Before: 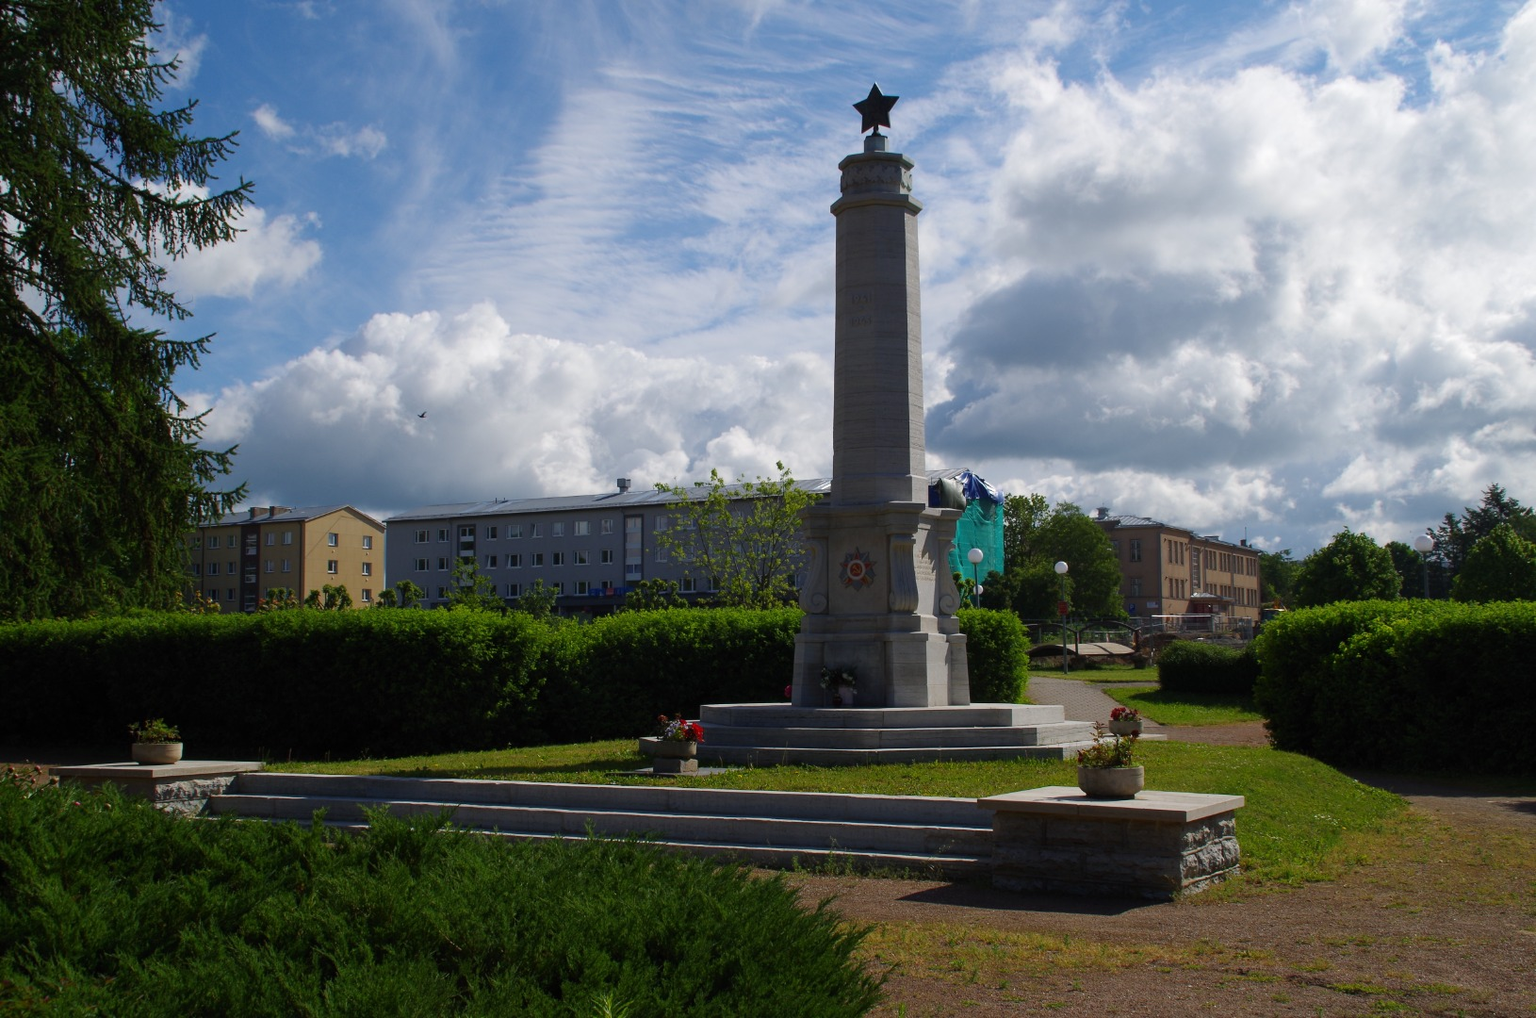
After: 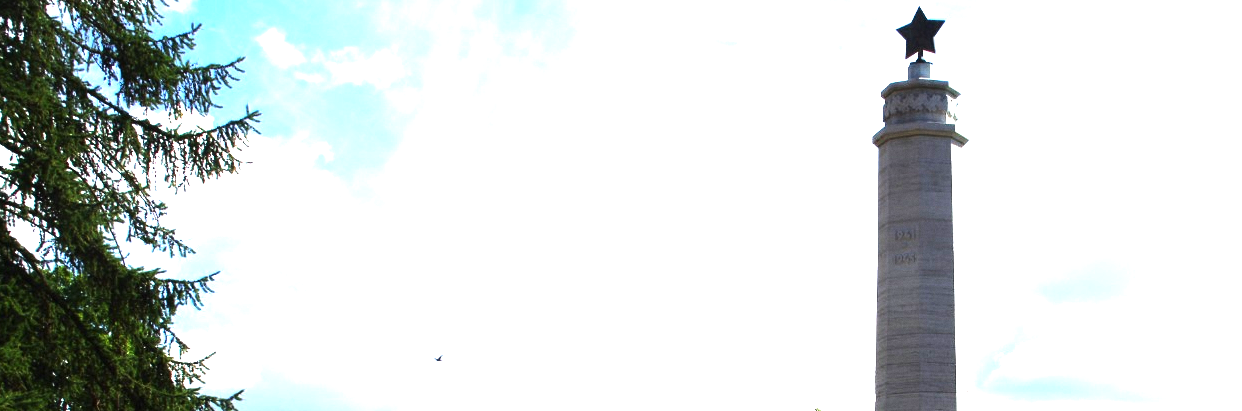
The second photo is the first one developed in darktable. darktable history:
exposure: black level correction 0, exposure 1 EV, compensate exposure bias true, compensate highlight preservation false
tone equalizer: -8 EV -1.08 EV, -7 EV -1.01 EV, -6 EV -0.867 EV, -5 EV -0.578 EV, -3 EV 0.578 EV, -2 EV 0.867 EV, -1 EV 1.01 EV, +0 EV 1.08 EV, edges refinement/feathering 500, mask exposure compensation -1.57 EV, preserve details no
grain: coarseness 0.09 ISO, strength 10%
crop: left 0.579%, top 7.627%, right 23.167%, bottom 54.275%
